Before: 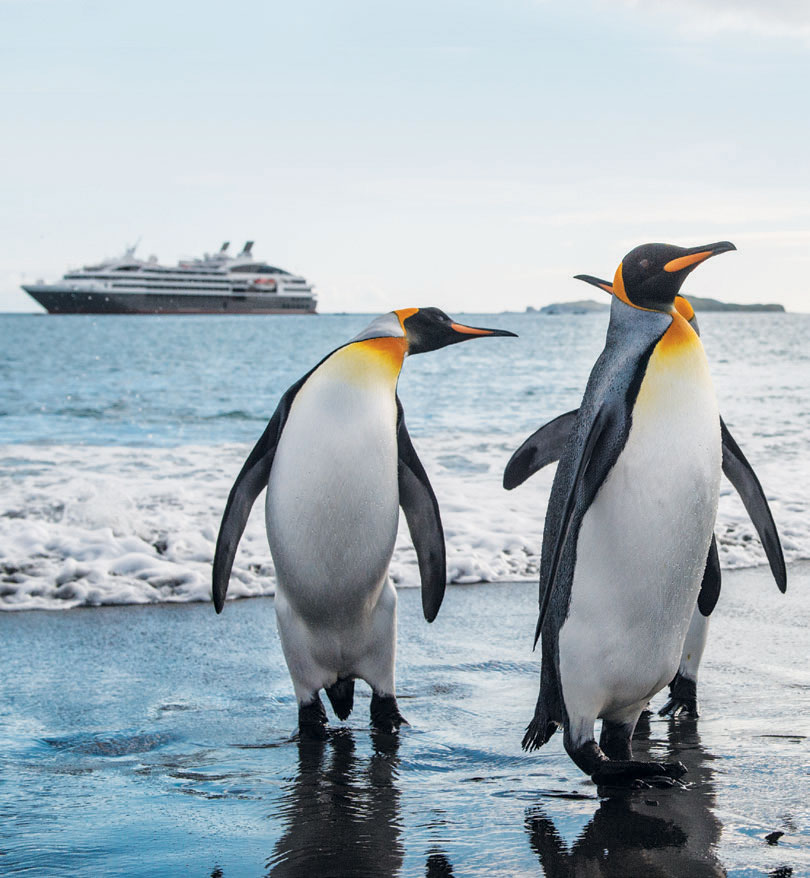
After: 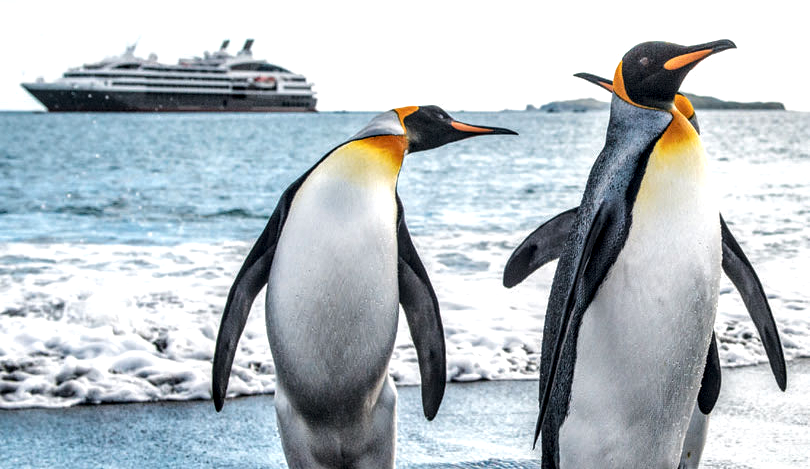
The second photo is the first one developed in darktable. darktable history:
tone equalizer: -8 EV -0.417 EV, -7 EV -0.389 EV, -6 EV -0.333 EV, -5 EV -0.222 EV, -3 EV 0.222 EV, -2 EV 0.333 EV, -1 EV 0.389 EV, +0 EV 0.417 EV, edges refinement/feathering 500, mask exposure compensation -1.57 EV, preserve details no
crop and rotate: top 23.043%, bottom 23.437%
local contrast: detail 160%
